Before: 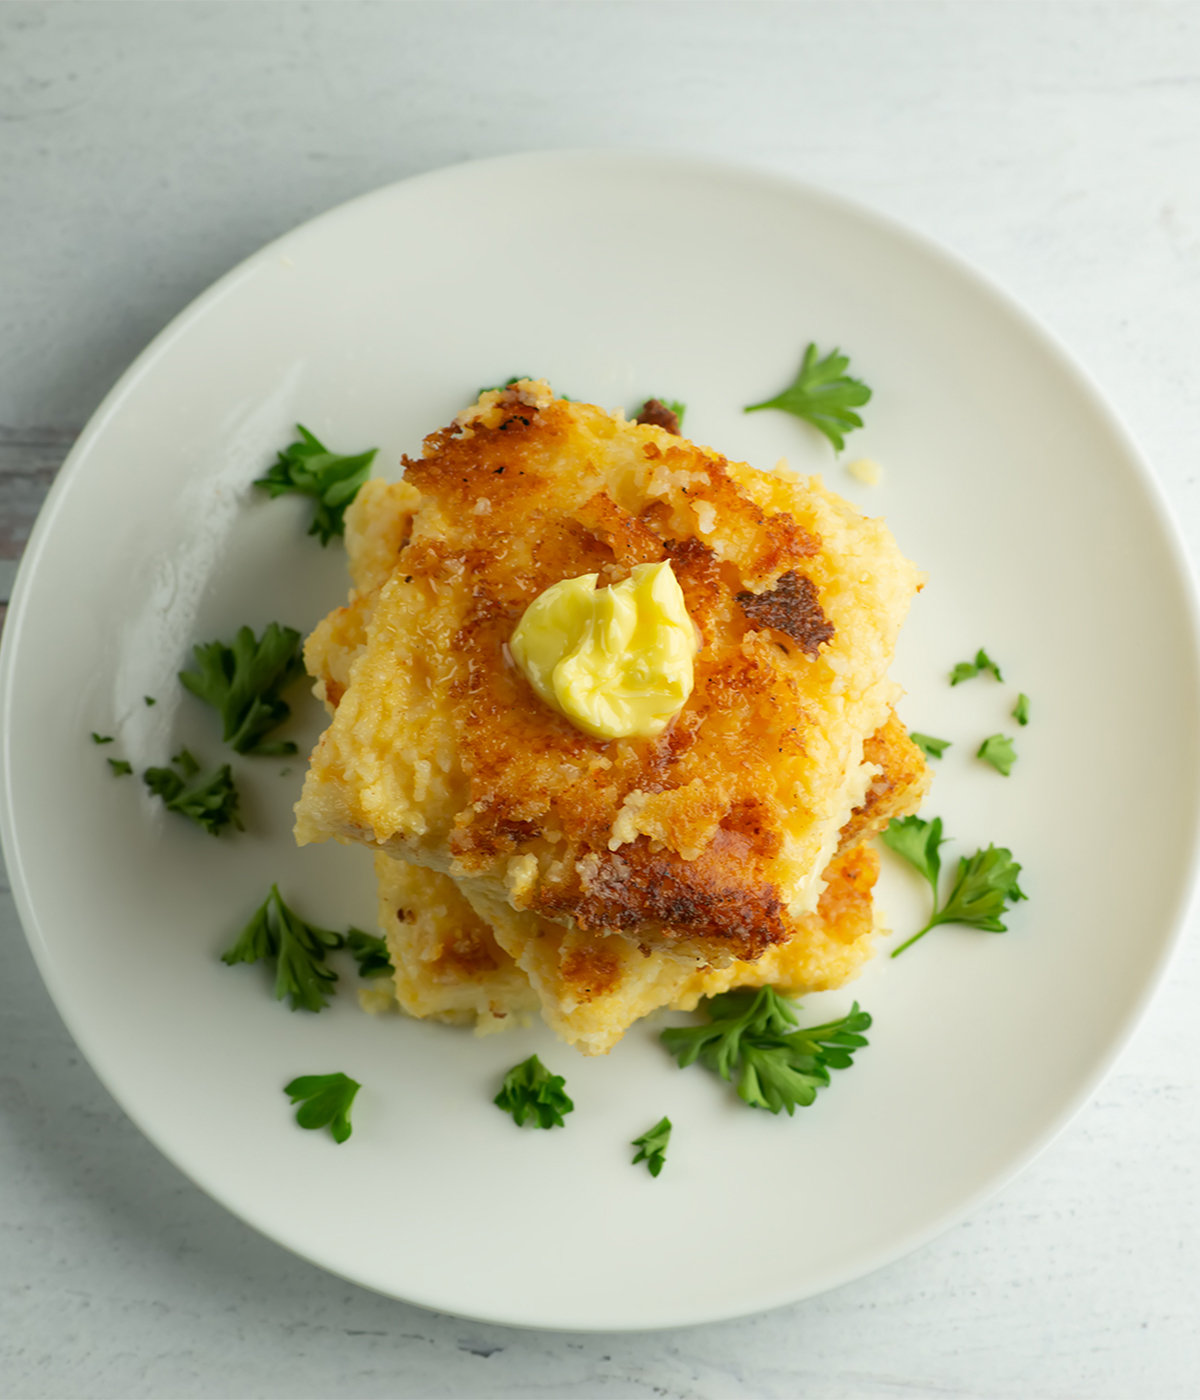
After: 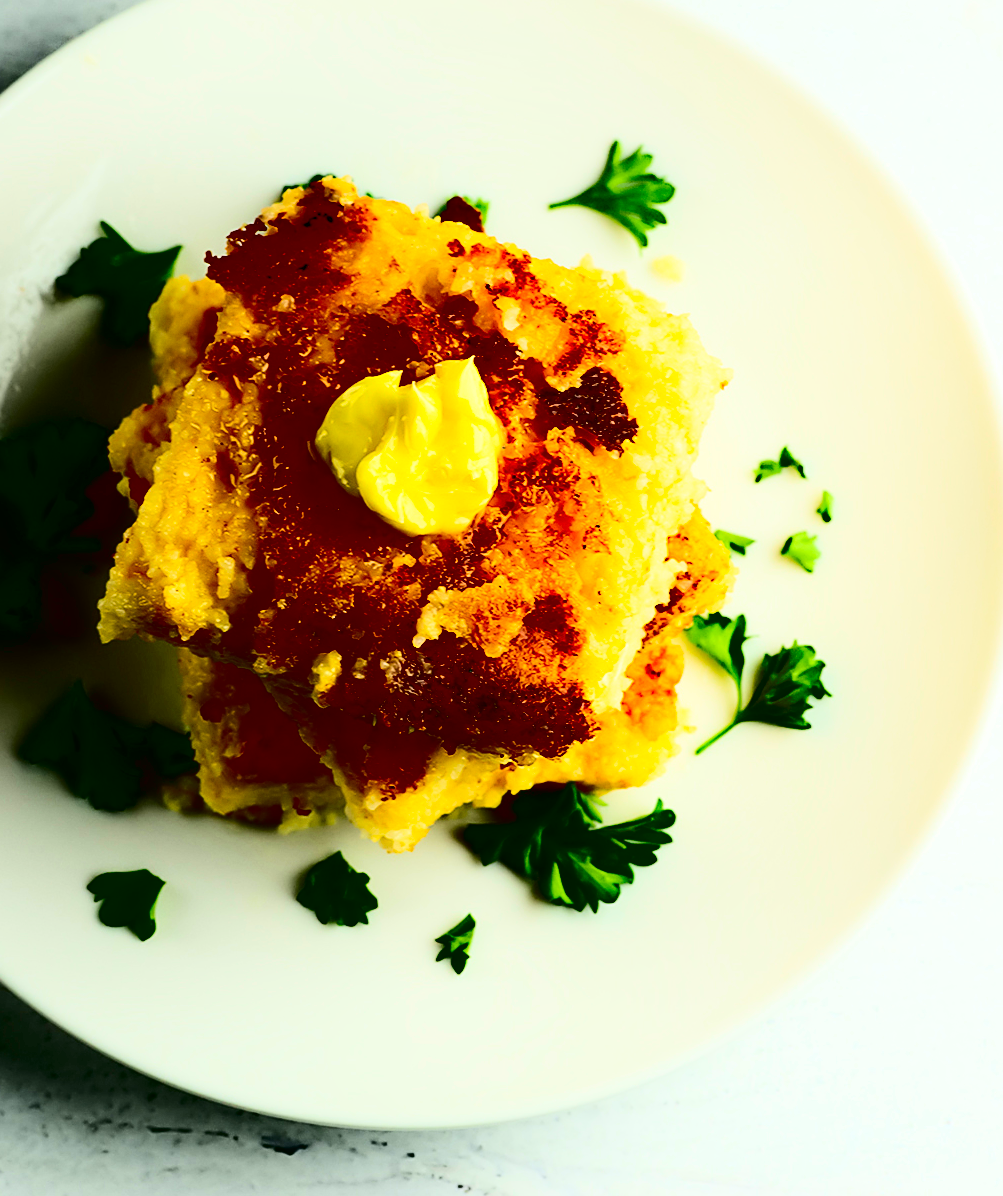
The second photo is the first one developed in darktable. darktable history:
contrast equalizer: octaves 7, y [[0.518, 0.517, 0.501, 0.5, 0.5, 0.5], [0.5 ×6], [0.5 ×6], [0 ×6], [0 ×6]]
crop: left 16.353%, top 14.56%
contrast brightness saturation: contrast 0.787, brightness -0.984, saturation 0.995
shadows and highlights: shadows -22.41, highlights 44.75, soften with gaussian
sharpen: on, module defaults
